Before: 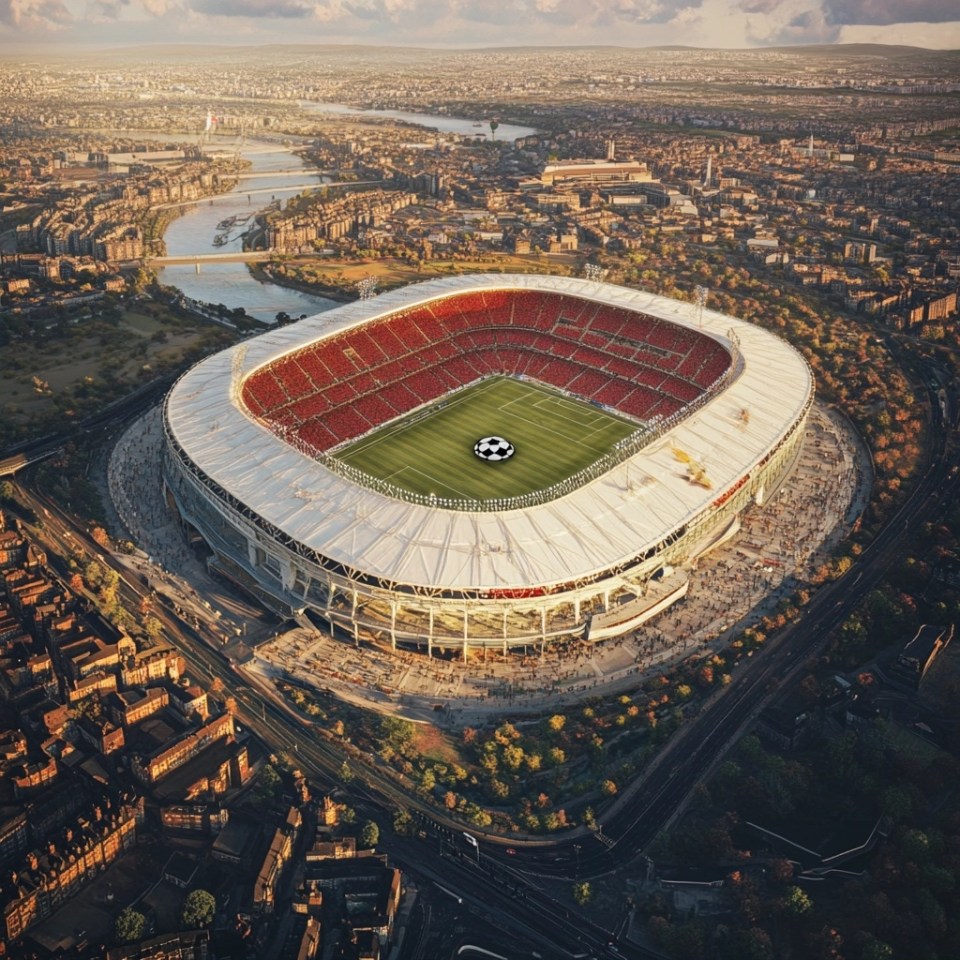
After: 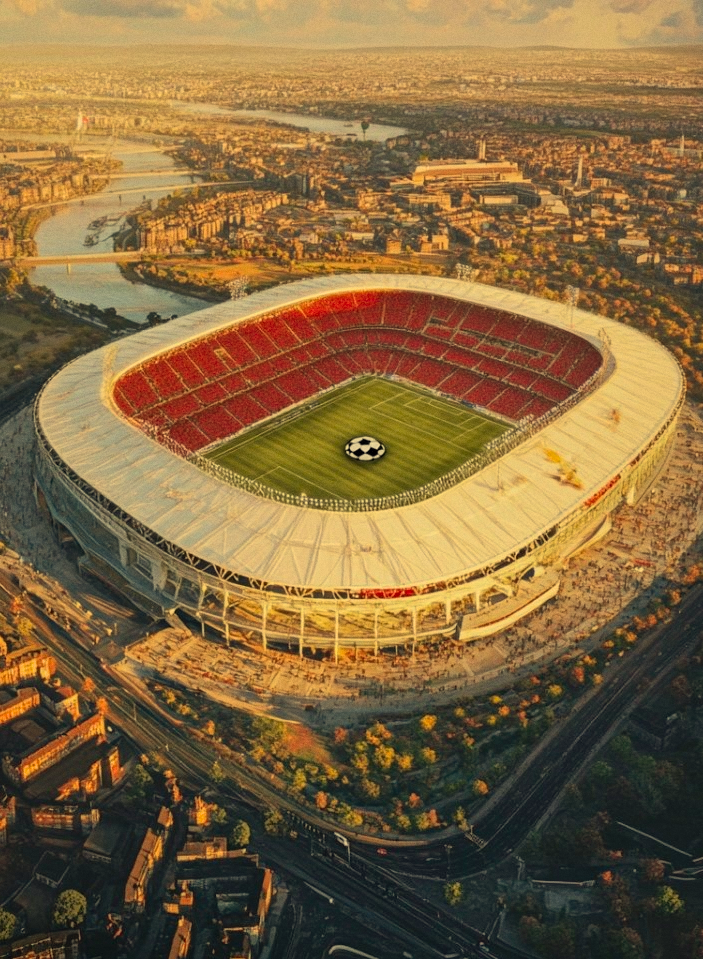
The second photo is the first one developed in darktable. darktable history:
contrast brightness saturation: contrast 0.08, saturation 0.2
crop: left 13.443%, right 13.31%
white balance: red 1.08, blue 0.791
shadows and highlights: on, module defaults
filmic rgb: black relative exposure -11.35 EV, white relative exposure 3.22 EV, hardness 6.76, color science v6 (2022)
grain: coarseness 0.09 ISO, strength 16.61%
